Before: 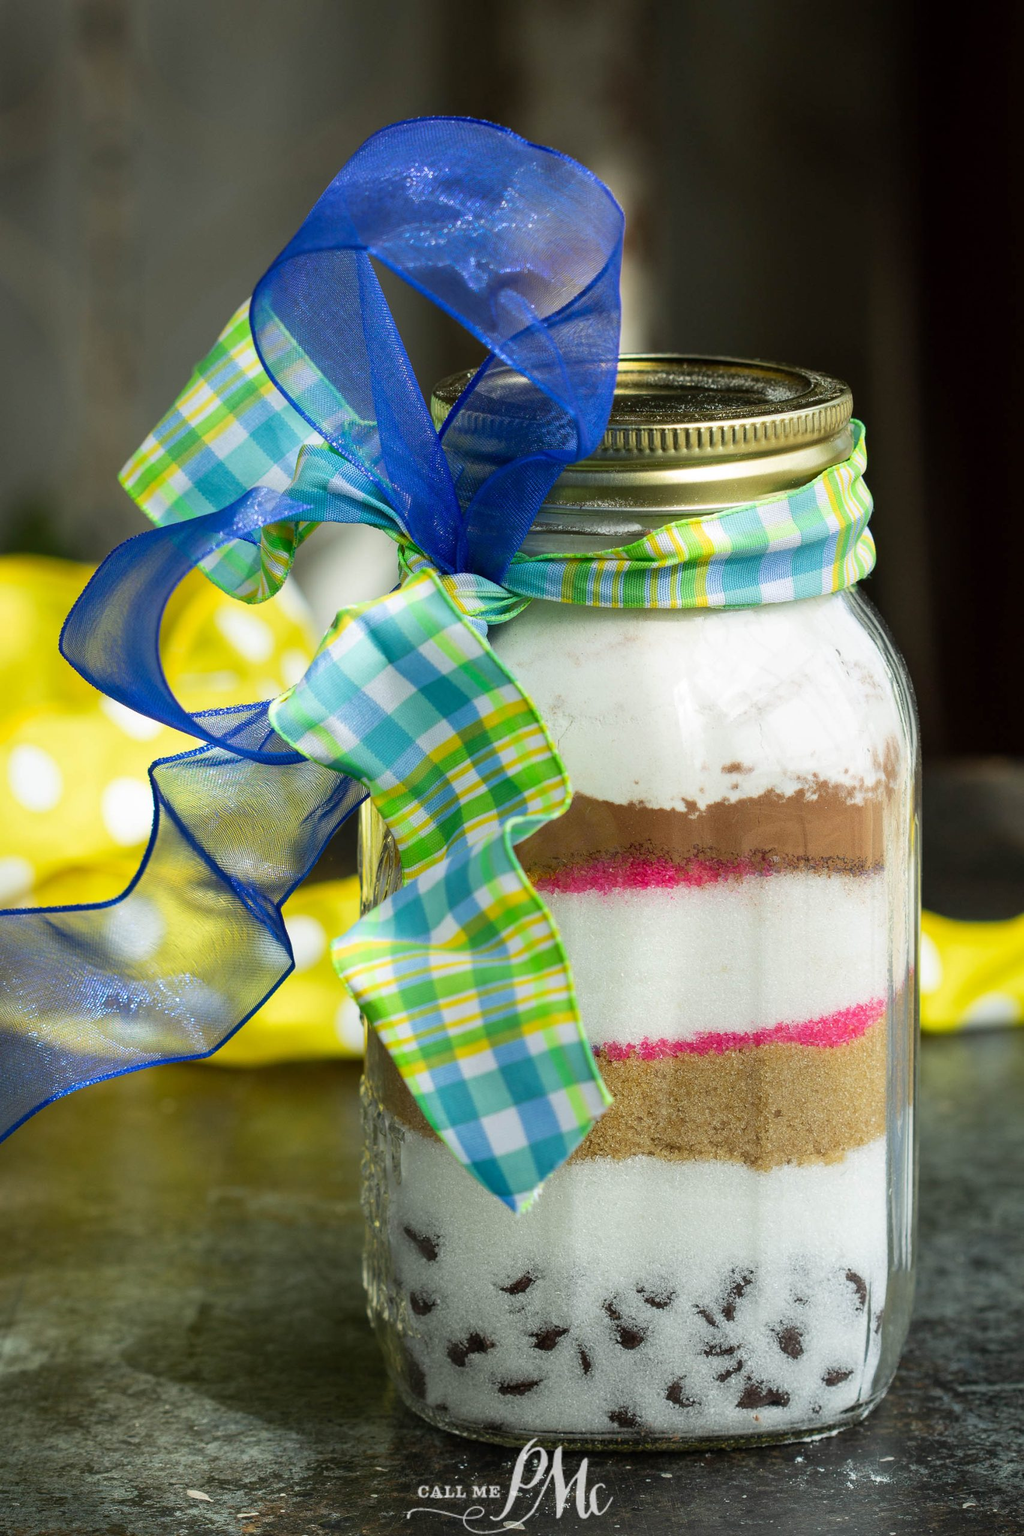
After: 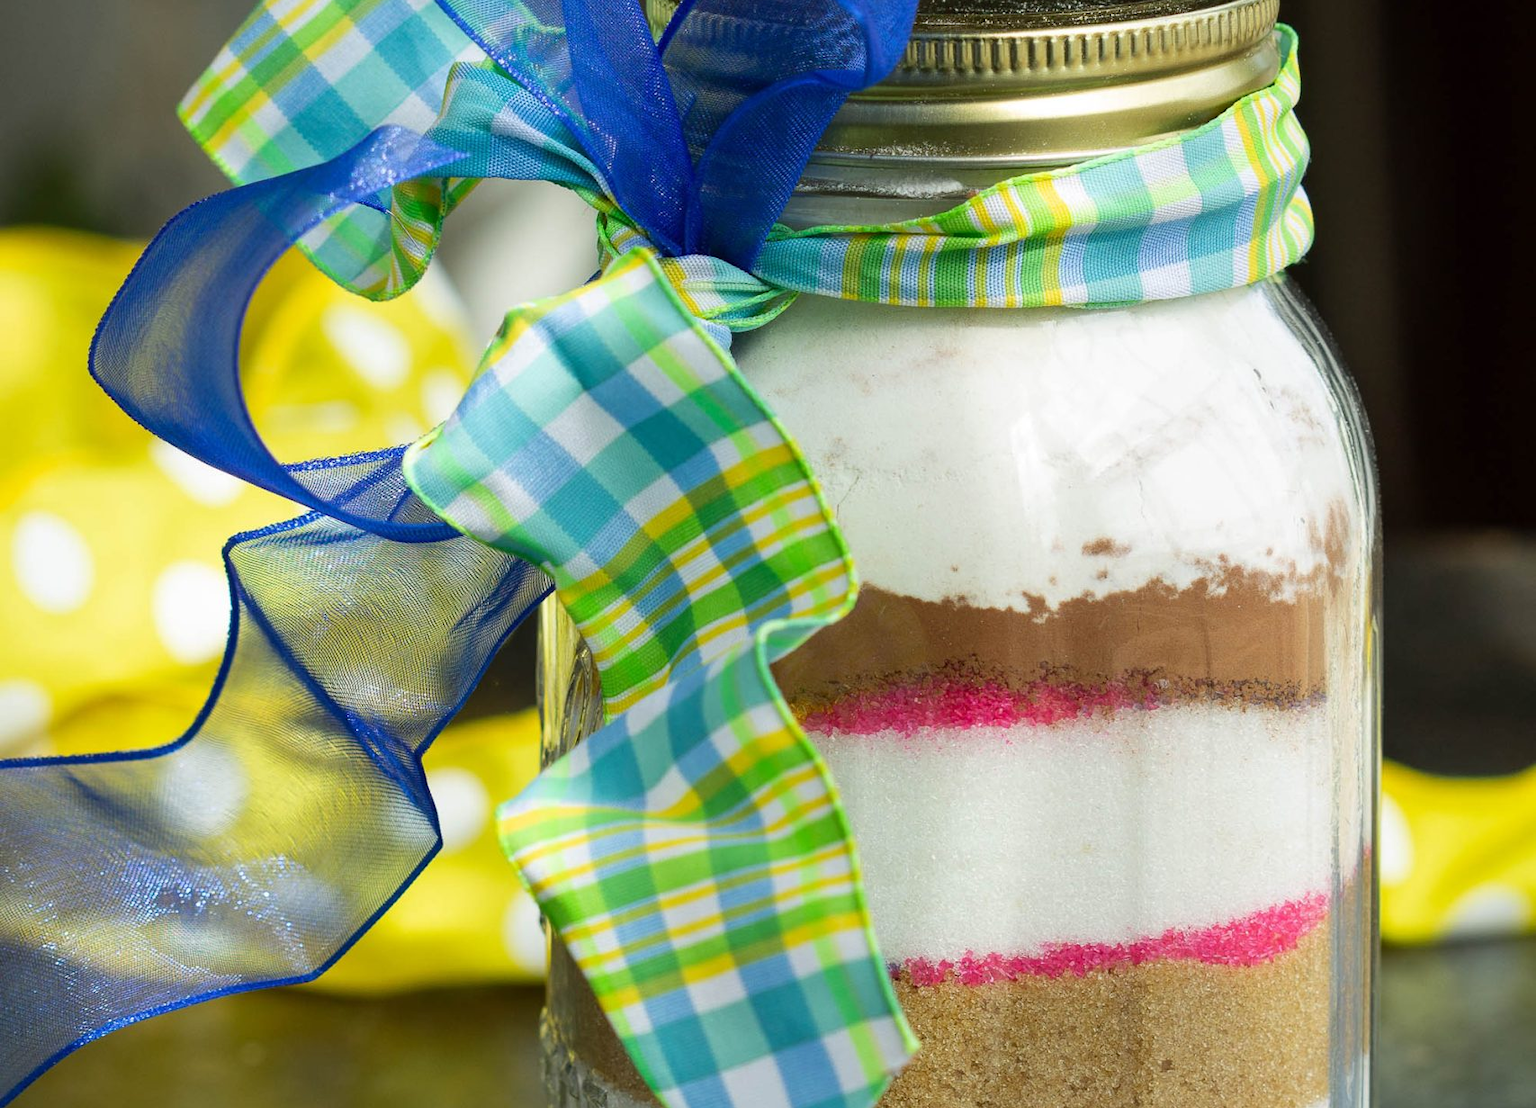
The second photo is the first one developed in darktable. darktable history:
crop and rotate: top 26.272%, bottom 25.576%
